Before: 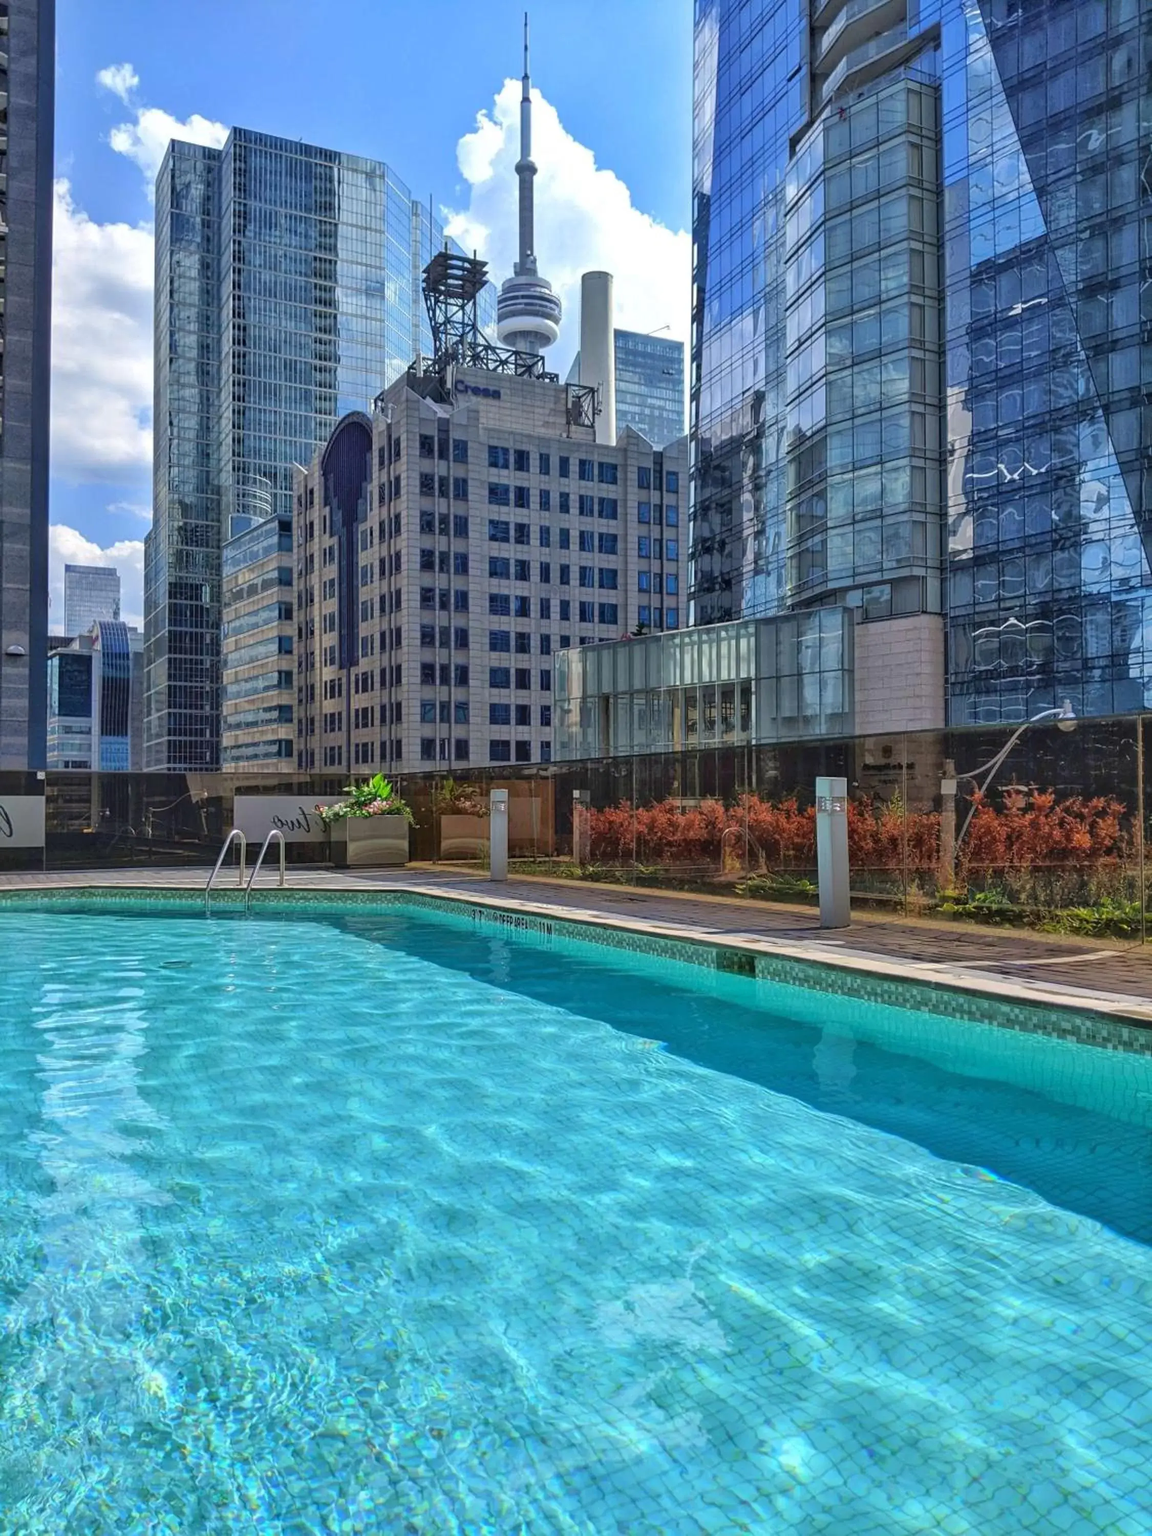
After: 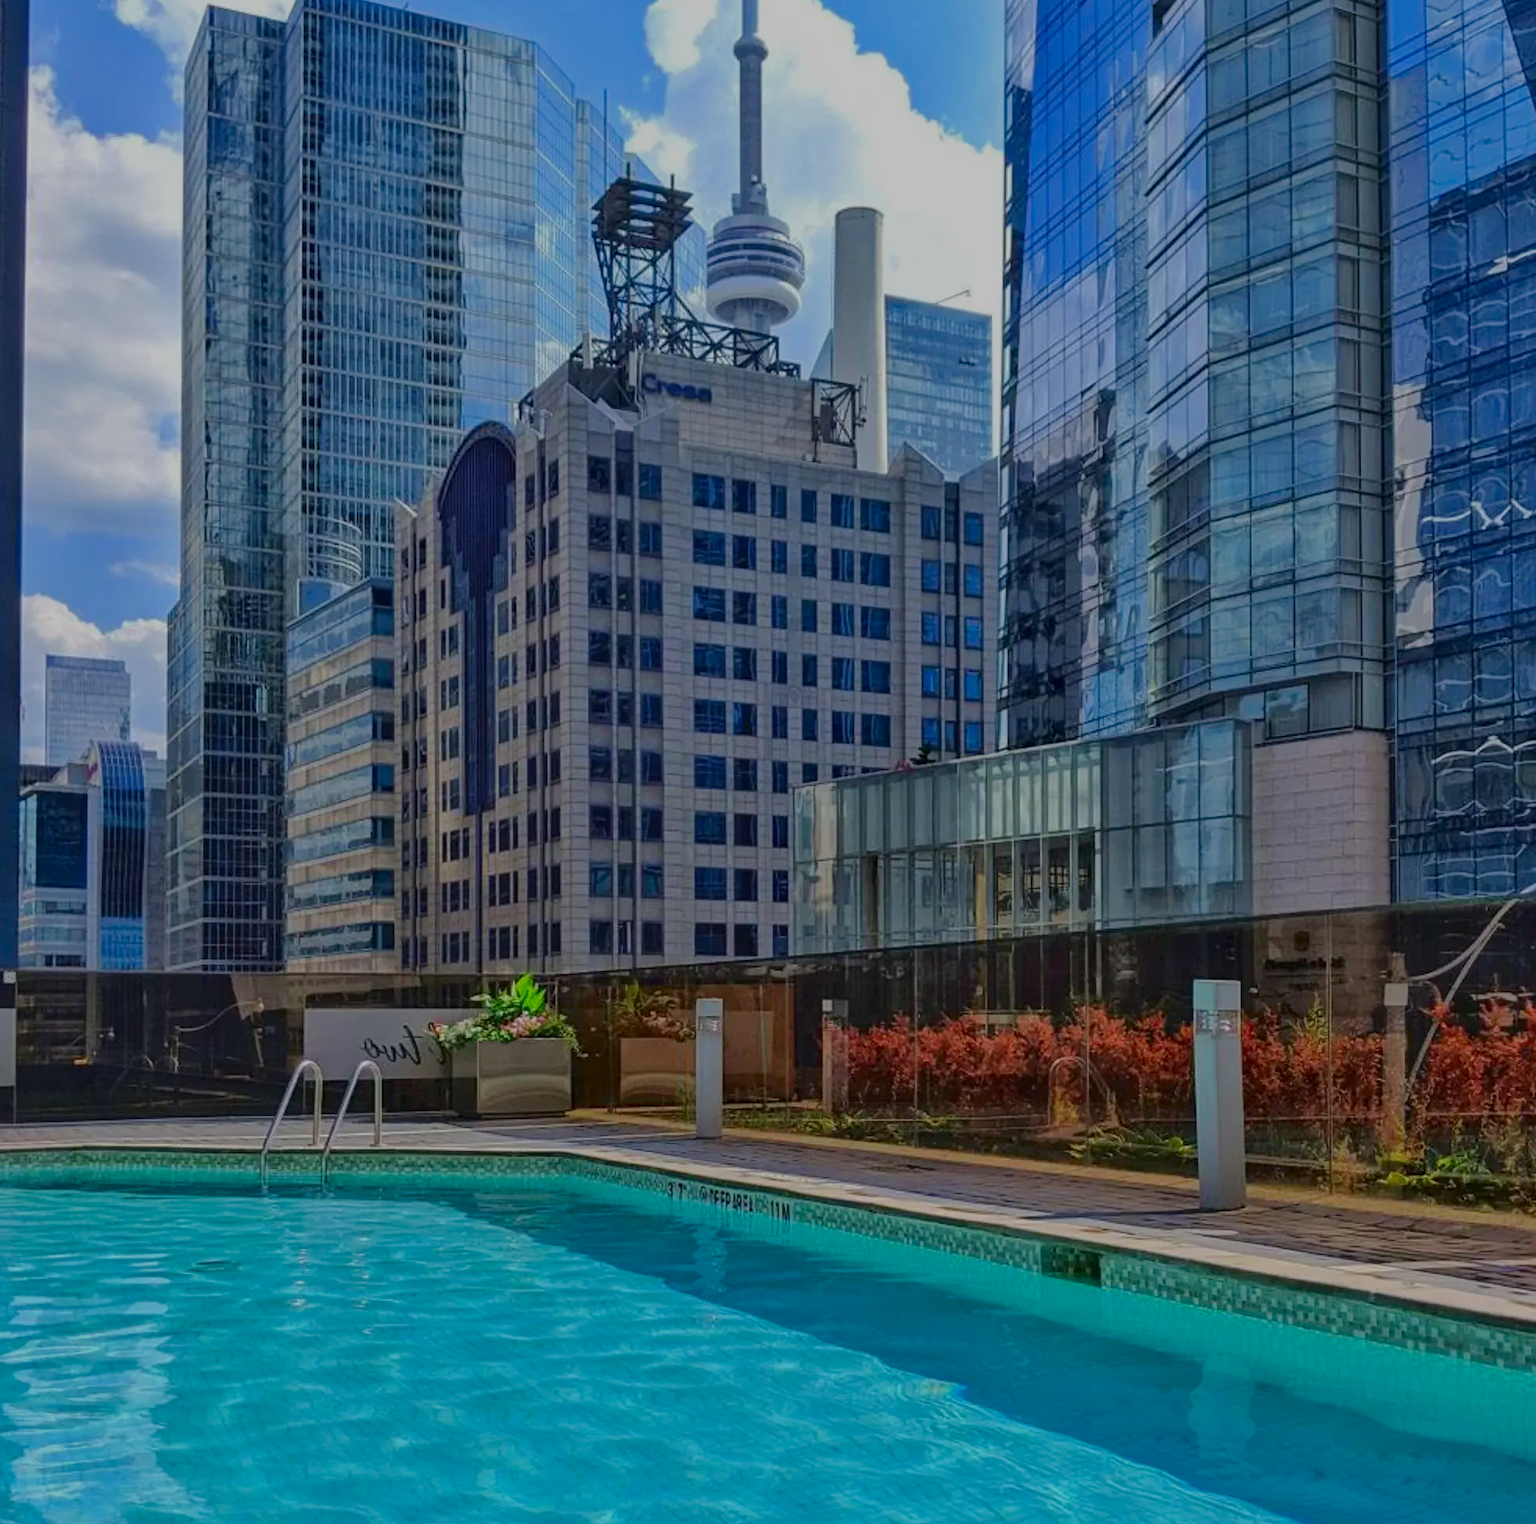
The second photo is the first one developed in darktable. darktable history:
crop: left 3.029%, top 8.864%, right 9.651%, bottom 26.164%
tone equalizer: -8 EV -0.007 EV, -7 EV 0.03 EV, -6 EV -0.008 EV, -5 EV 0.007 EV, -4 EV -0.03 EV, -3 EV -0.231 EV, -2 EV -0.647 EV, -1 EV -0.963 EV, +0 EV -0.941 EV, edges refinement/feathering 500, mask exposure compensation -1.57 EV, preserve details no
contrast brightness saturation: contrast 0.127, brightness -0.06, saturation 0.152
